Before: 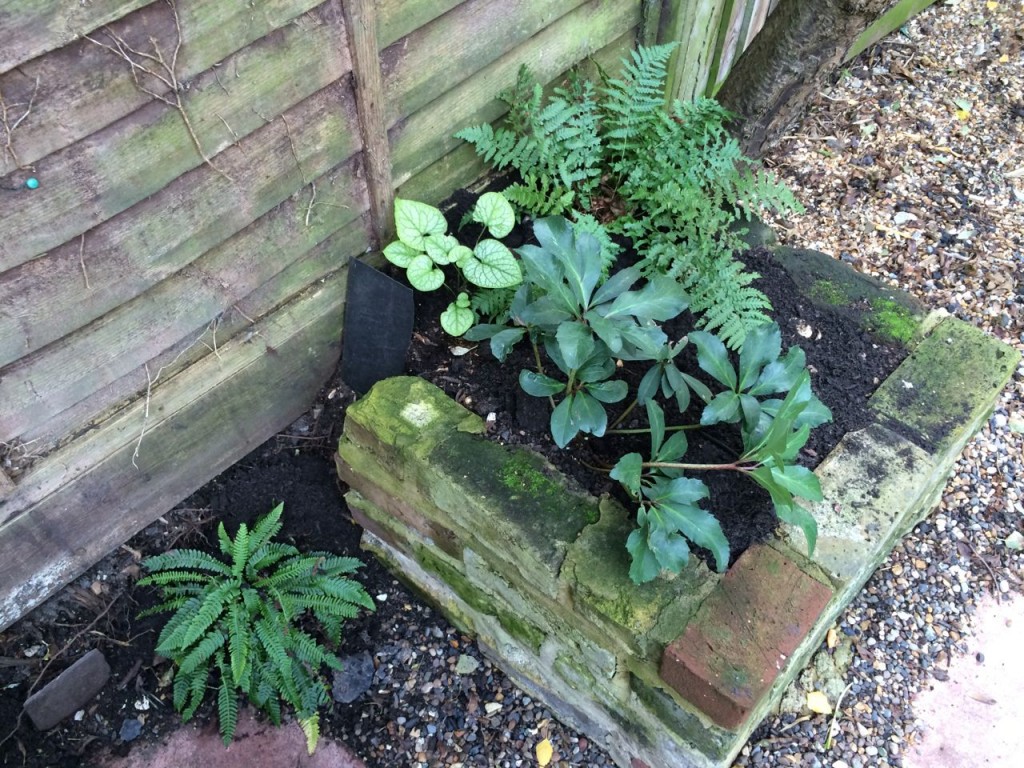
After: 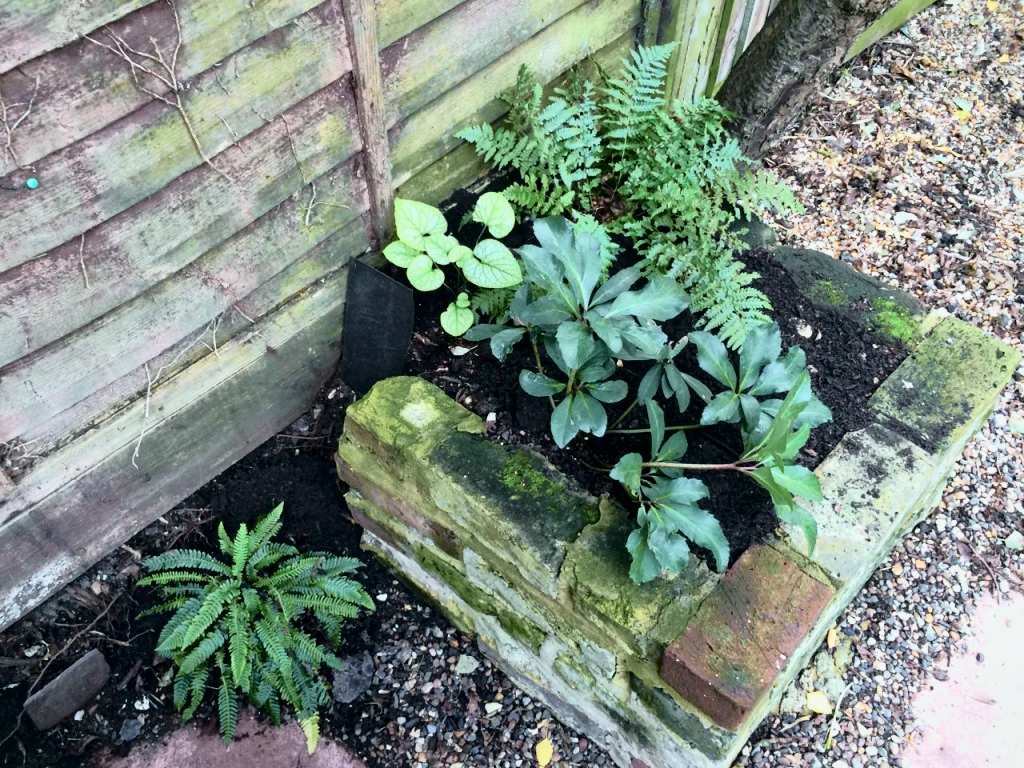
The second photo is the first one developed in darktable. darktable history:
local contrast: mode bilateral grid, contrast 20, coarseness 50, detail 132%, midtone range 0.2
tone curve: curves: ch0 [(0, 0.008) (0.081, 0.044) (0.177, 0.123) (0.283, 0.253) (0.416, 0.449) (0.495, 0.524) (0.661, 0.756) (0.796, 0.859) (1, 0.951)]; ch1 [(0, 0) (0.161, 0.092) (0.35, 0.33) (0.392, 0.392) (0.427, 0.426) (0.479, 0.472) (0.505, 0.5) (0.521, 0.524) (0.567, 0.556) (0.583, 0.588) (0.625, 0.627) (0.678, 0.733) (1, 1)]; ch2 [(0, 0) (0.346, 0.362) (0.404, 0.427) (0.502, 0.499) (0.531, 0.523) (0.544, 0.561) (0.58, 0.59) (0.629, 0.642) (0.717, 0.678) (1, 1)], color space Lab, independent channels, preserve colors none
